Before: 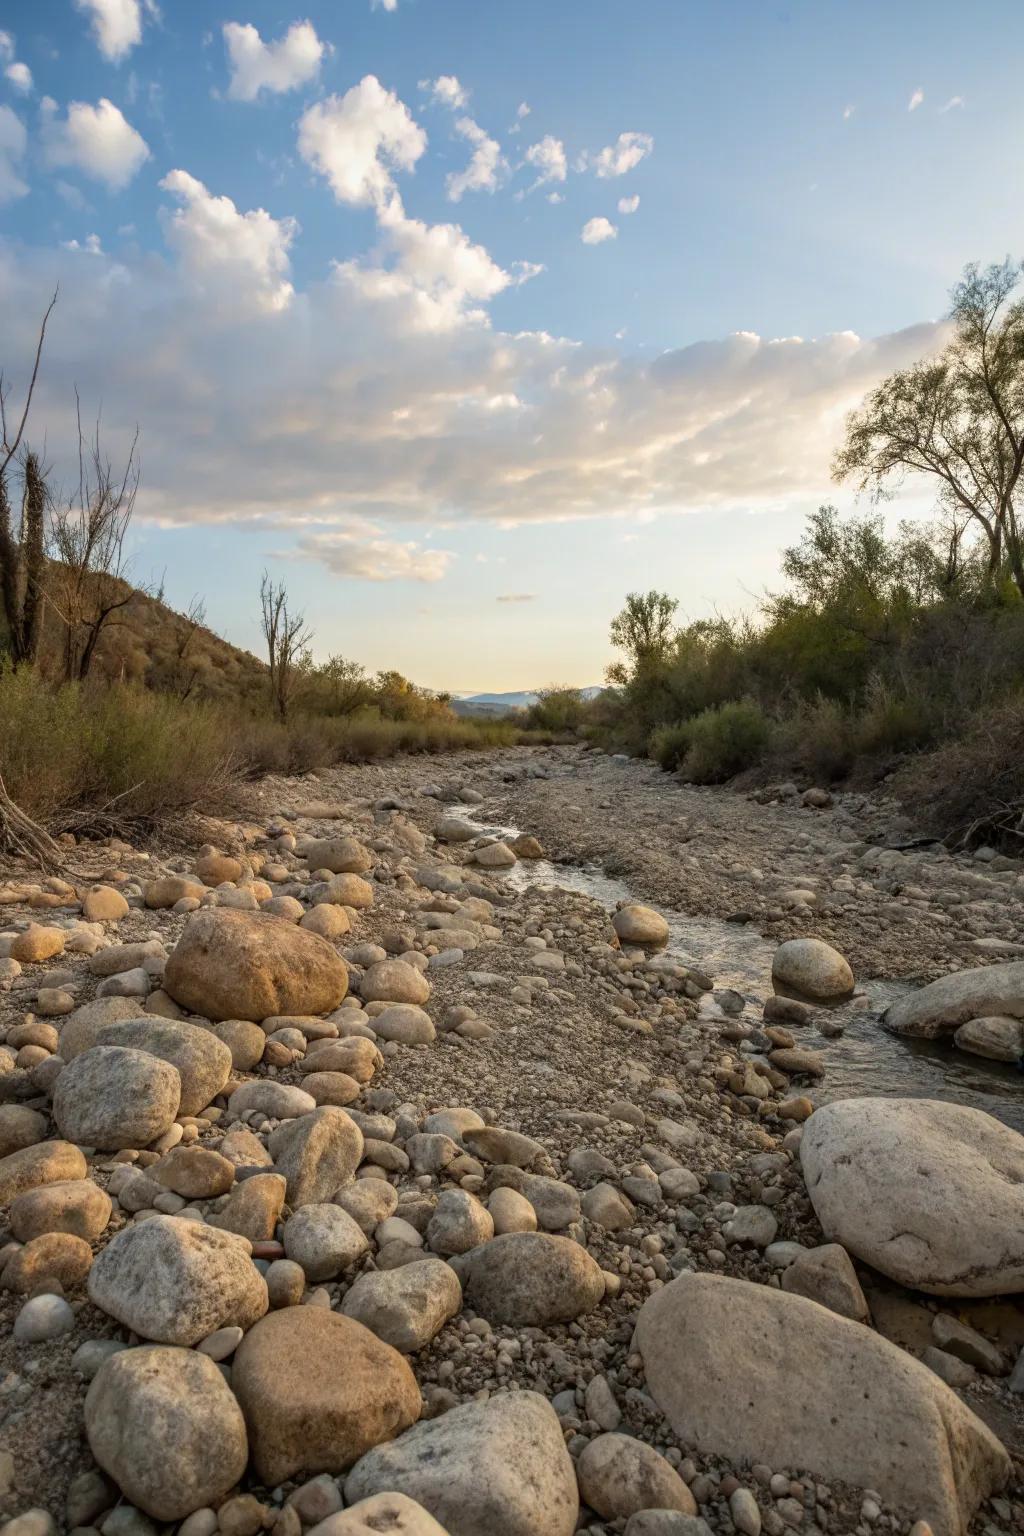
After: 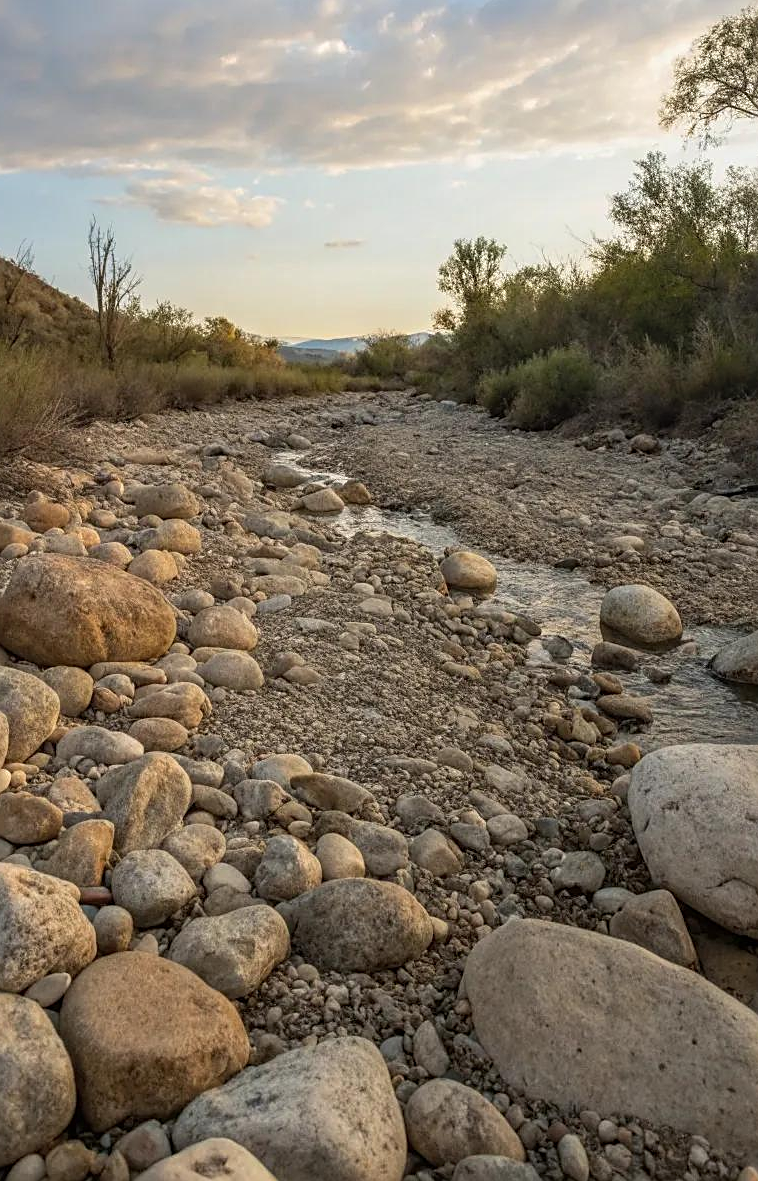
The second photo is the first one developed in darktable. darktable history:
sharpen: on, module defaults
crop: left 16.877%, top 23.08%, right 9.064%
local contrast: detail 109%
